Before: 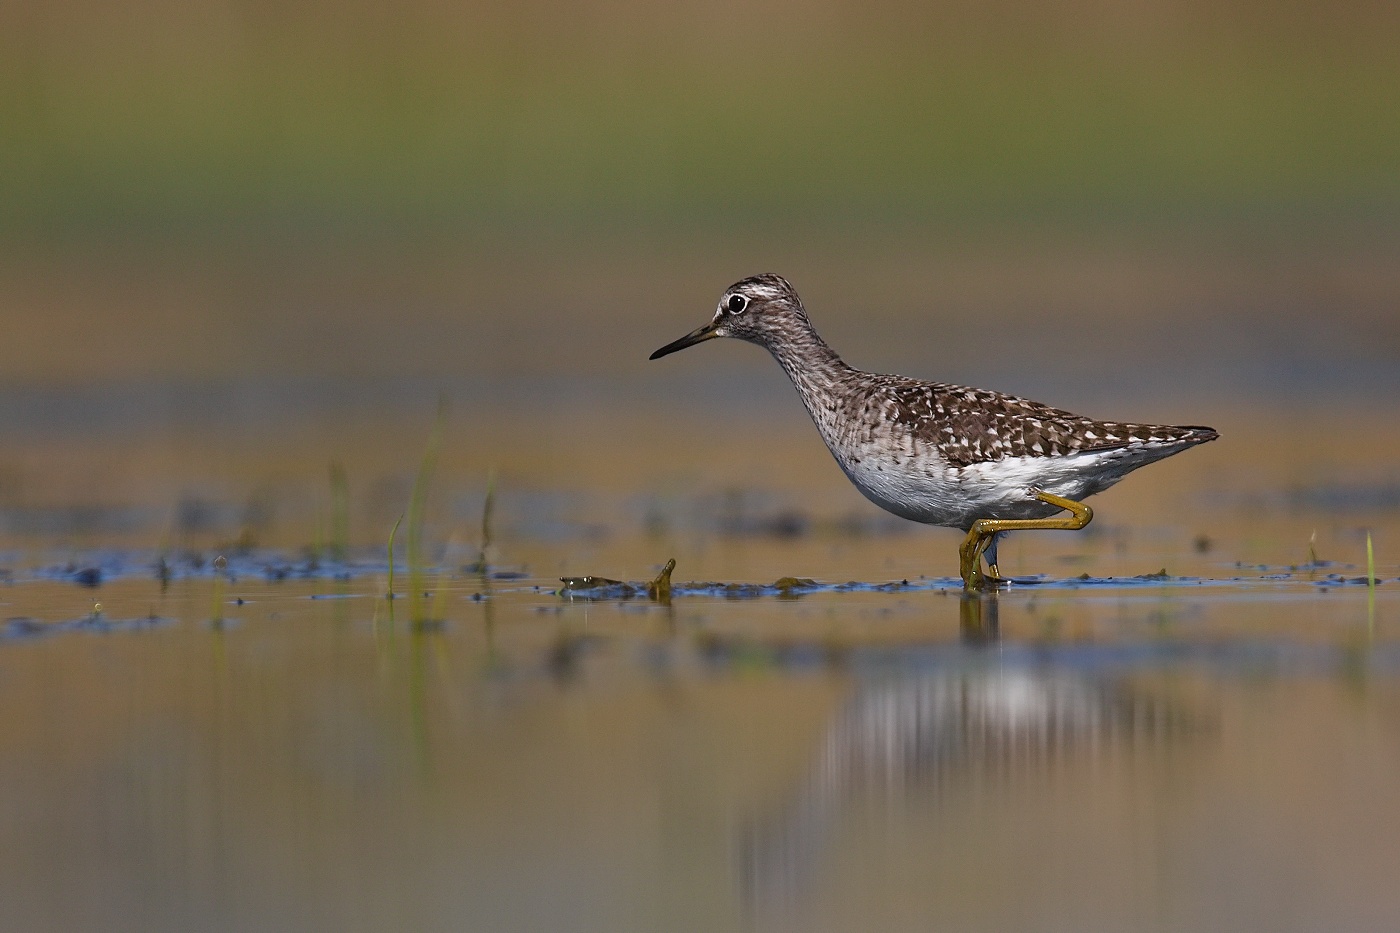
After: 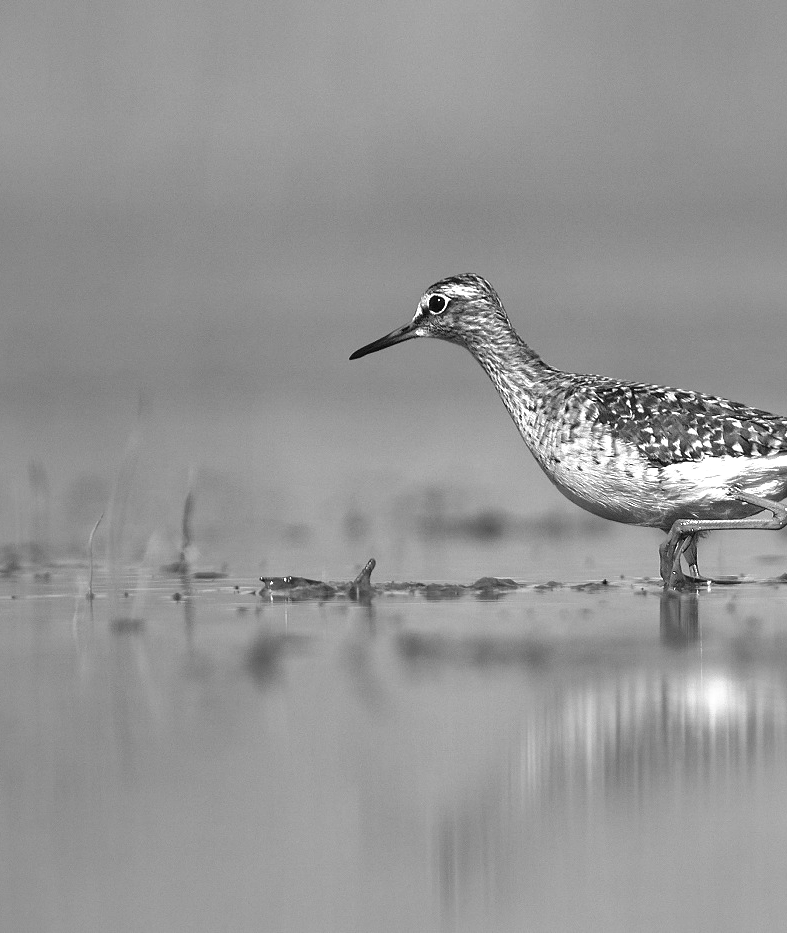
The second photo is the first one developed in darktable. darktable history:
exposure: black level correction 0, exposure 0.7 EV, compensate exposure bias true, compensate highlight preservation false
shadows and highlights: shadows -20, white point adjustment -2, highlights -35
monochrome: a 30.25, b 92.03
color balance rgb: linear chroma grading › shadows 10%, linear chroma grading › highlights 10%, linear chroma grading › global chroma 15%, linear chroma grading › mid-tones 15%, perceptual saturation grading › global saturation 40%, perceptual saturation grading › highlights -25%, perceptual saturation grading › mid-tones 35%, perceptual saturation grading › shadows 35%, perceptual brilliance grading › global brilliance 11.29%, global vibrance 11.29%
crop: left 21.496%, right 22.254%
